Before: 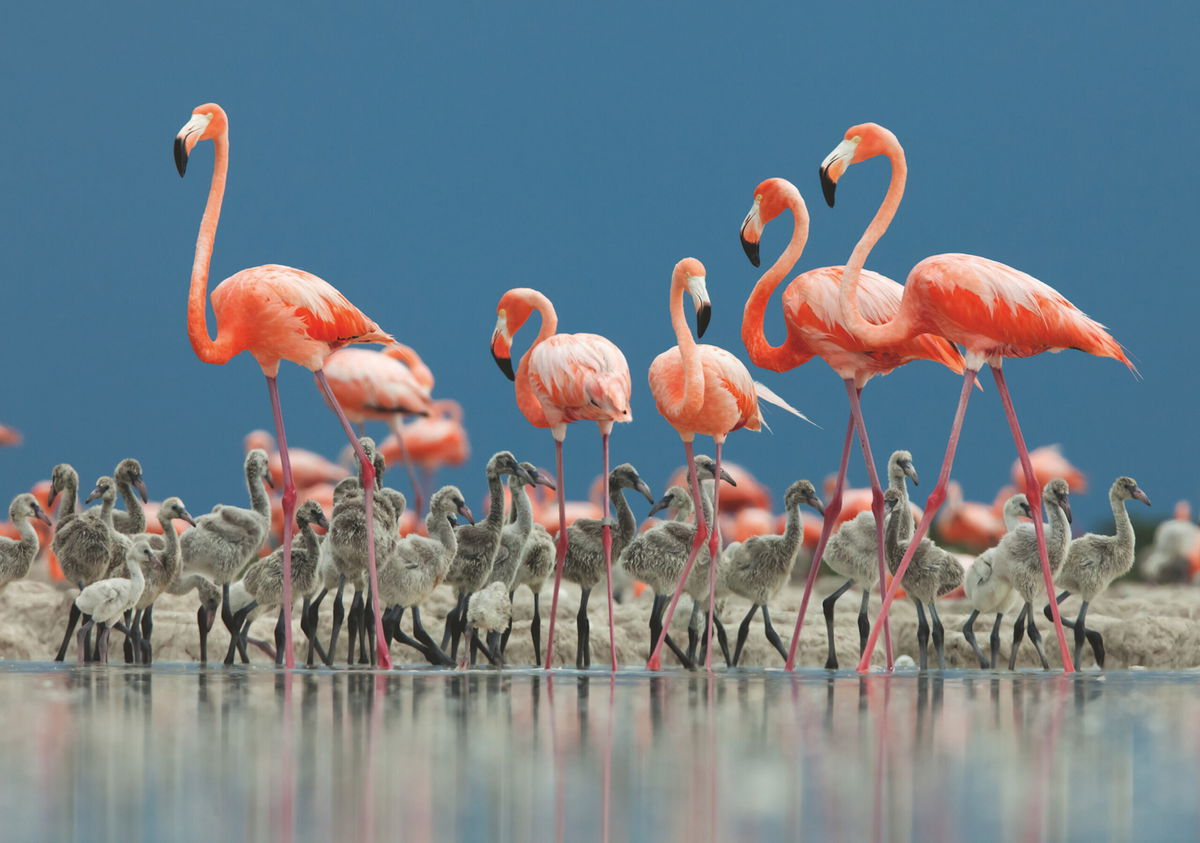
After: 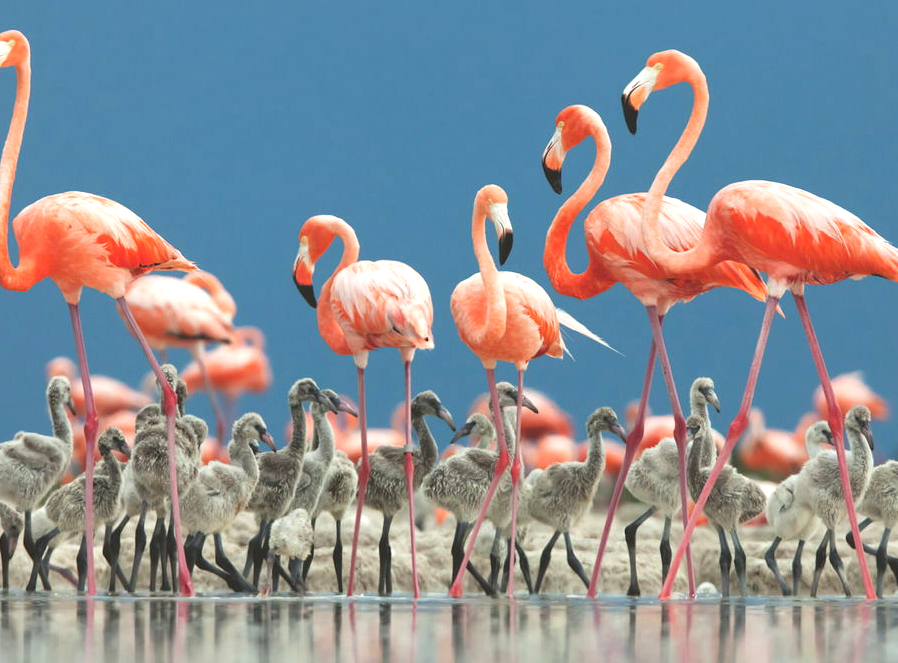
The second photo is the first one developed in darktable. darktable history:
crop: left 16.553%, top 8.686%, right 8.586%, bottom 12.621%
exposure: exposure 0.469 EV, compensate highlight preservation false
